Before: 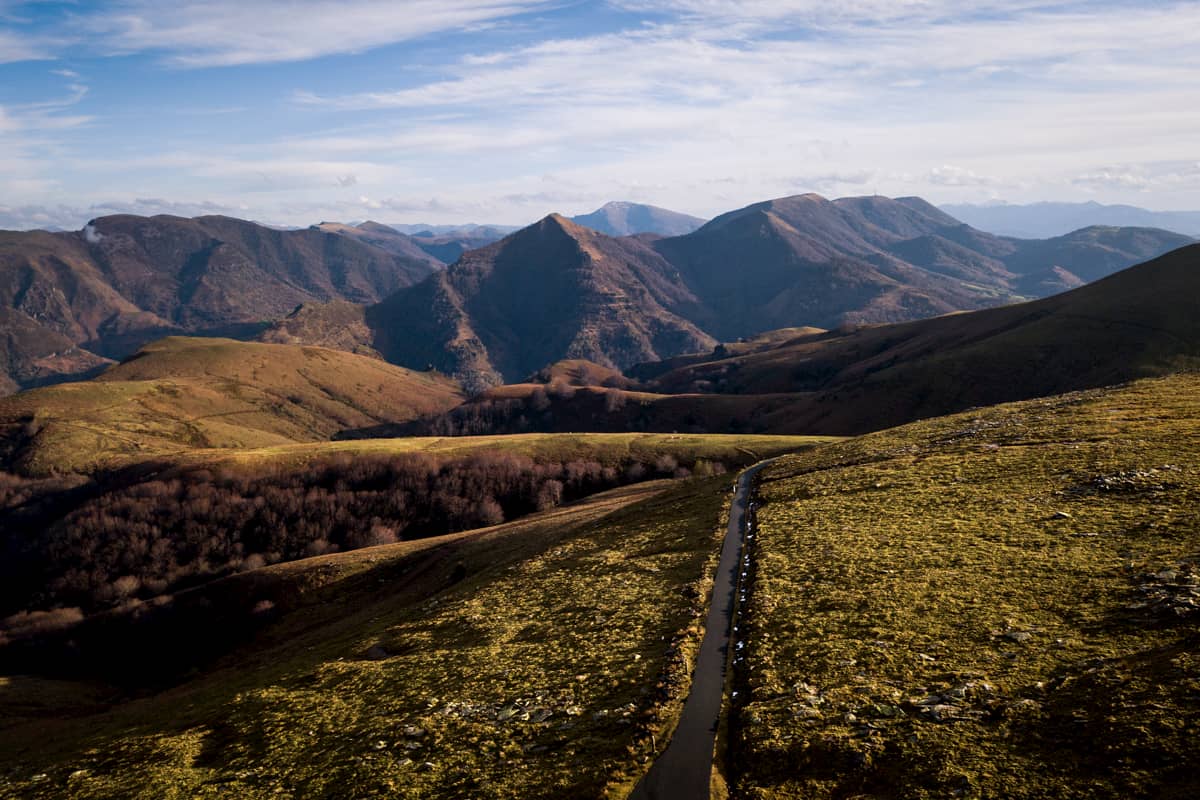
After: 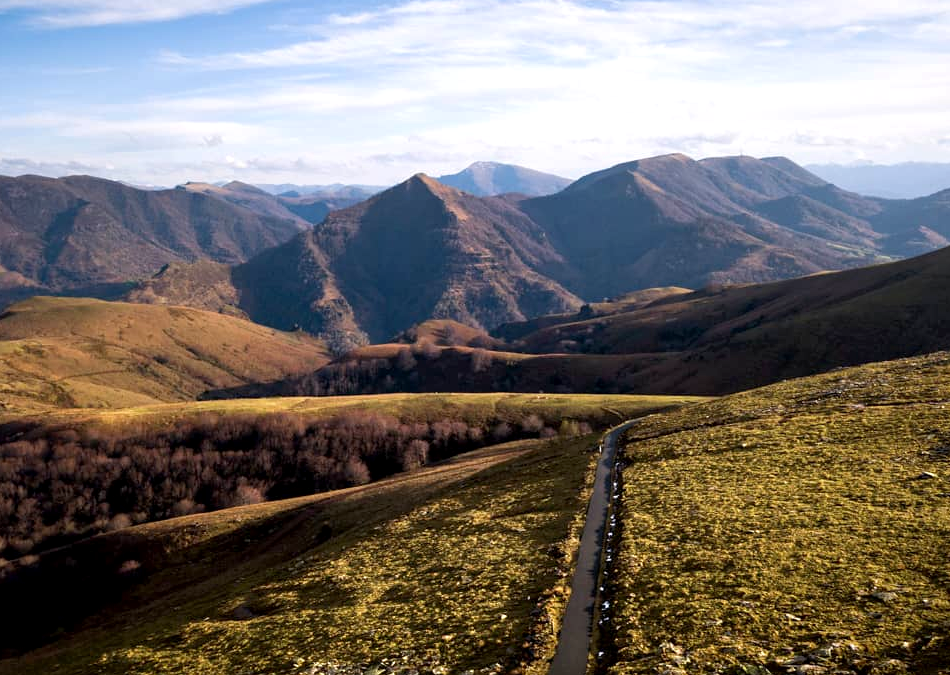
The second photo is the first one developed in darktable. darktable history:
tone equalizer: -7 EV 0.179 EV, -6 EV 0.108 EV, -5 EV 0.062 EV, -4 EV 0.058 EV, -2 EV -0.018 EV, -1 EV -0.057 EV, +0 EV -0.043 EV, edges refinement/feathering 500, mask exposure compensation -1.57 EV, preserve details no
exposure: black level correction 0.001, exposure 0.499 EV, compensate exposure bias true, compensate highlight preservation false
crop: left 11.227%, top 5.031%, right 9.558%, bottom 10.329%
